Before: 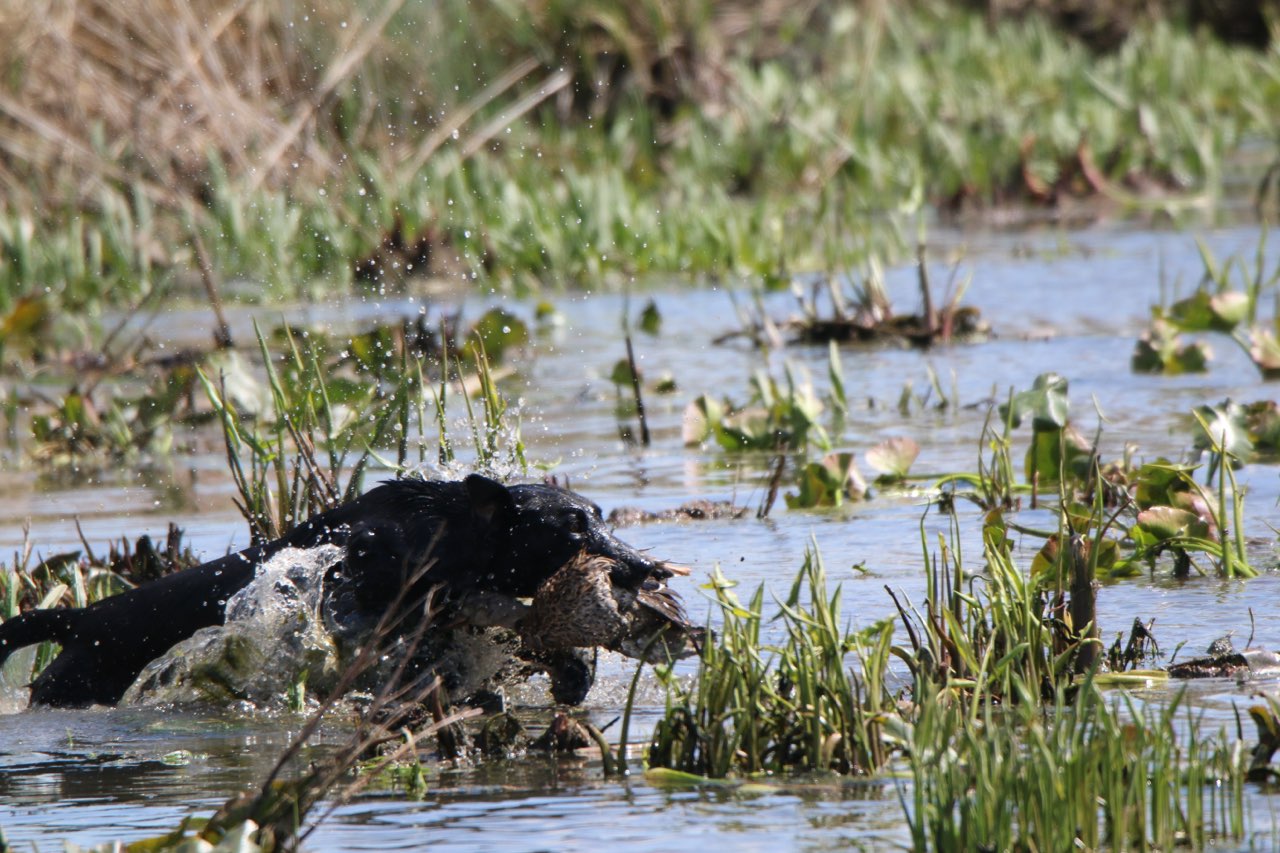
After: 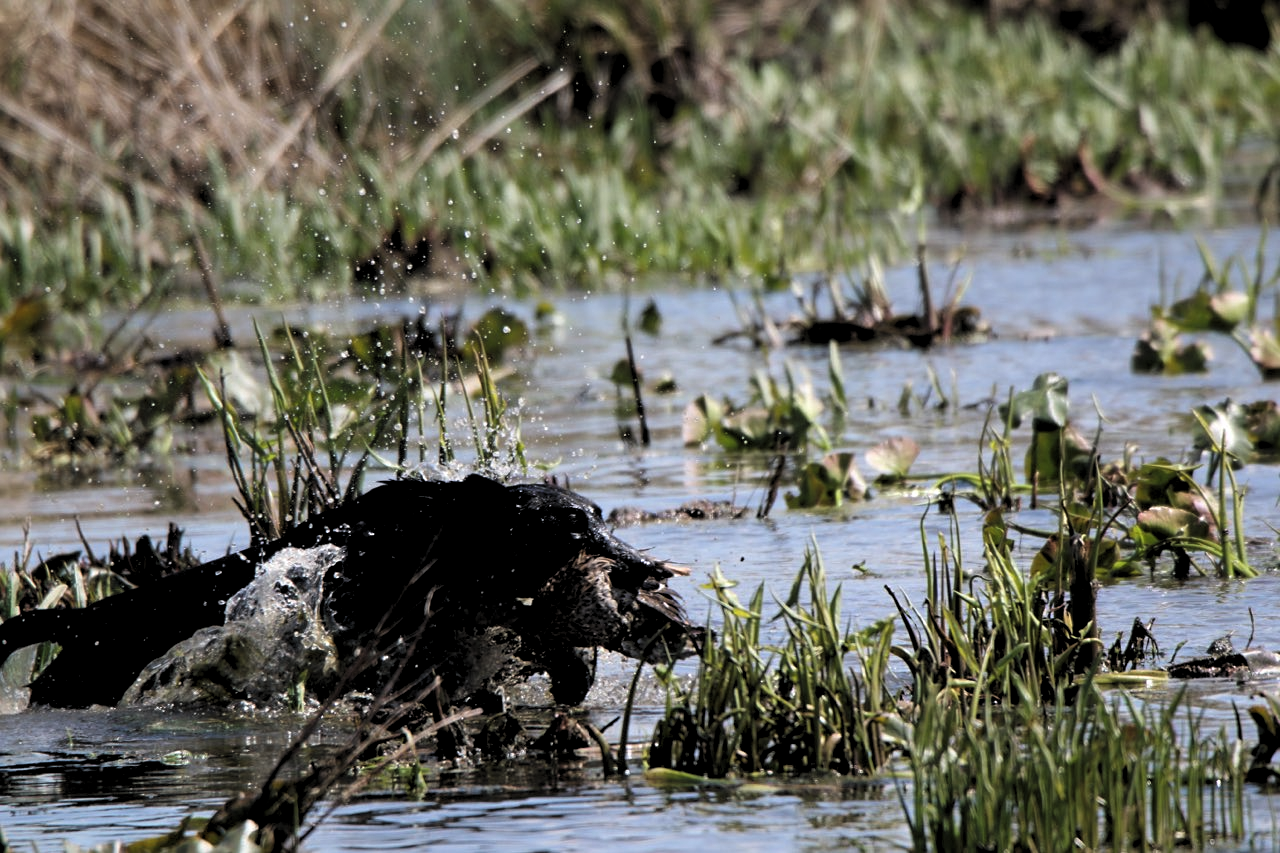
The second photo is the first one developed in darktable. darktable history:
levels: mode automatic, black 8.51%, levels [0, 0.435, 0.917]
sharpen: amount 0.204
